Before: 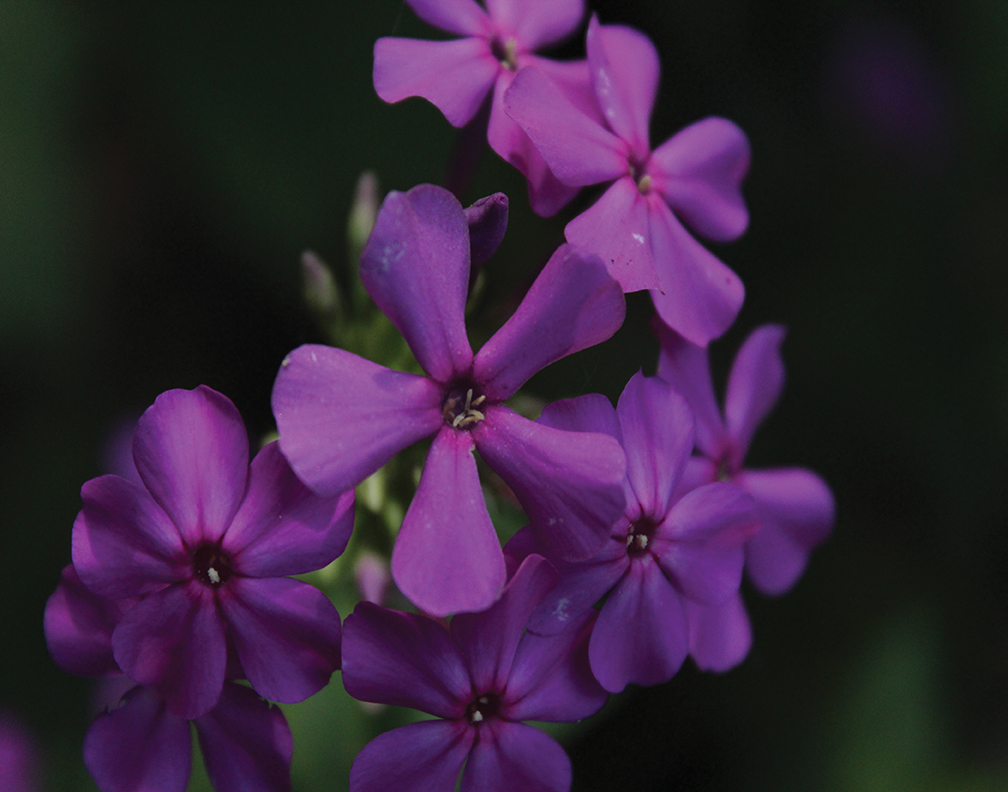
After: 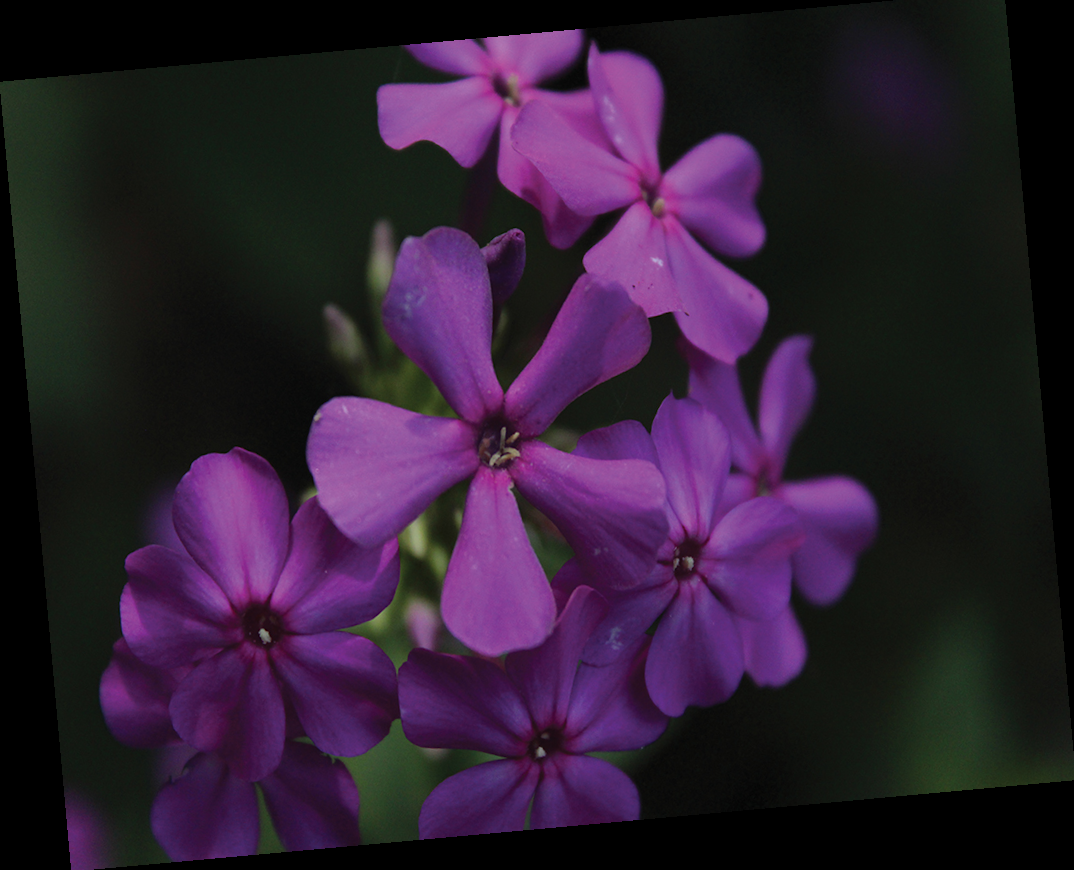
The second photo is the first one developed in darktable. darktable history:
crop: top 1.049%, right 0.001%
rotate and perspective: rotation -5.2°, automatic cropping off
